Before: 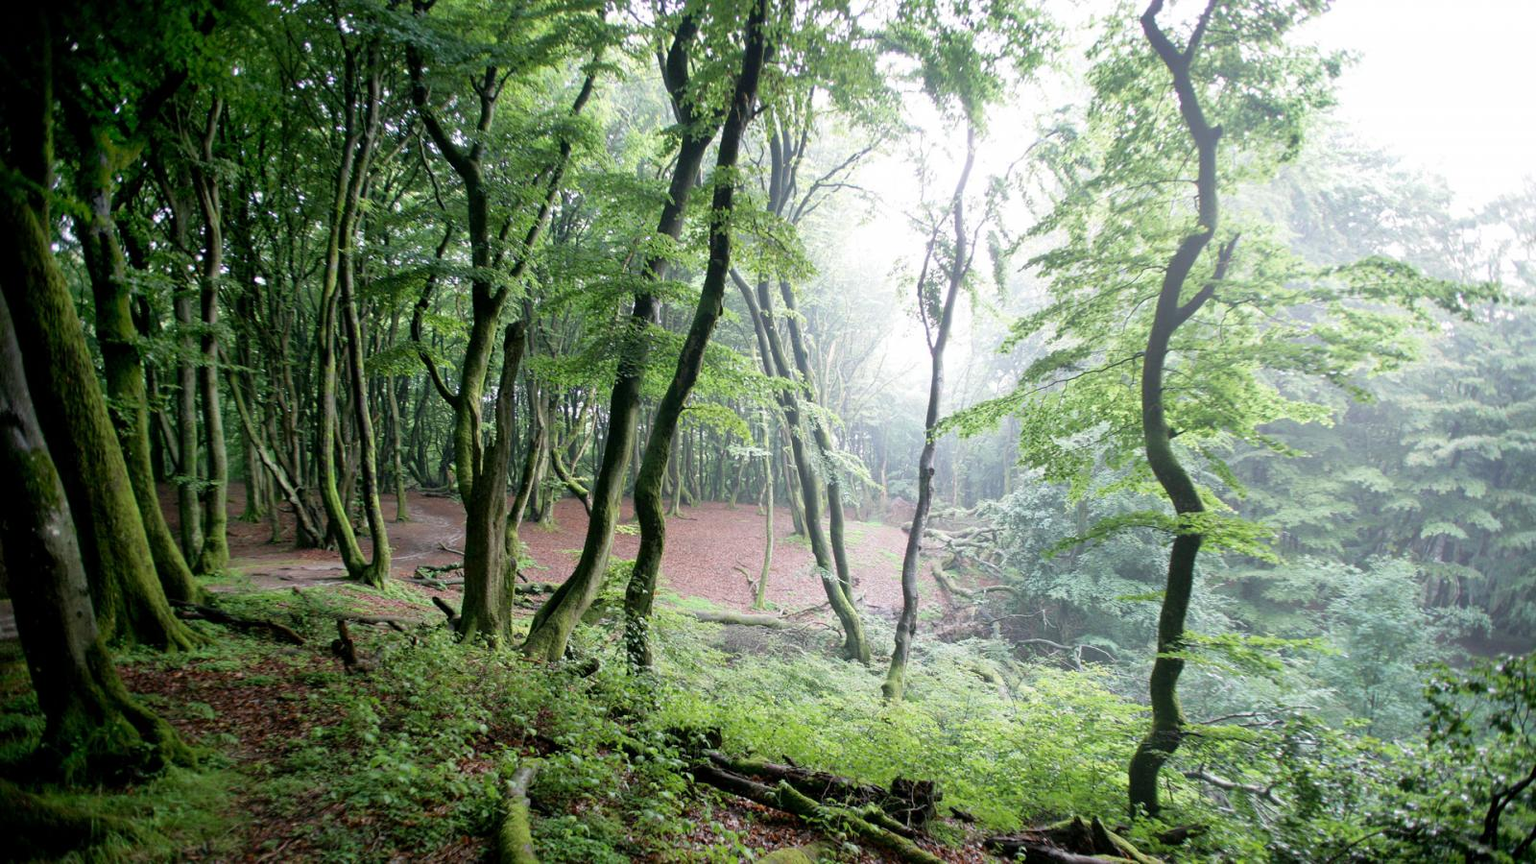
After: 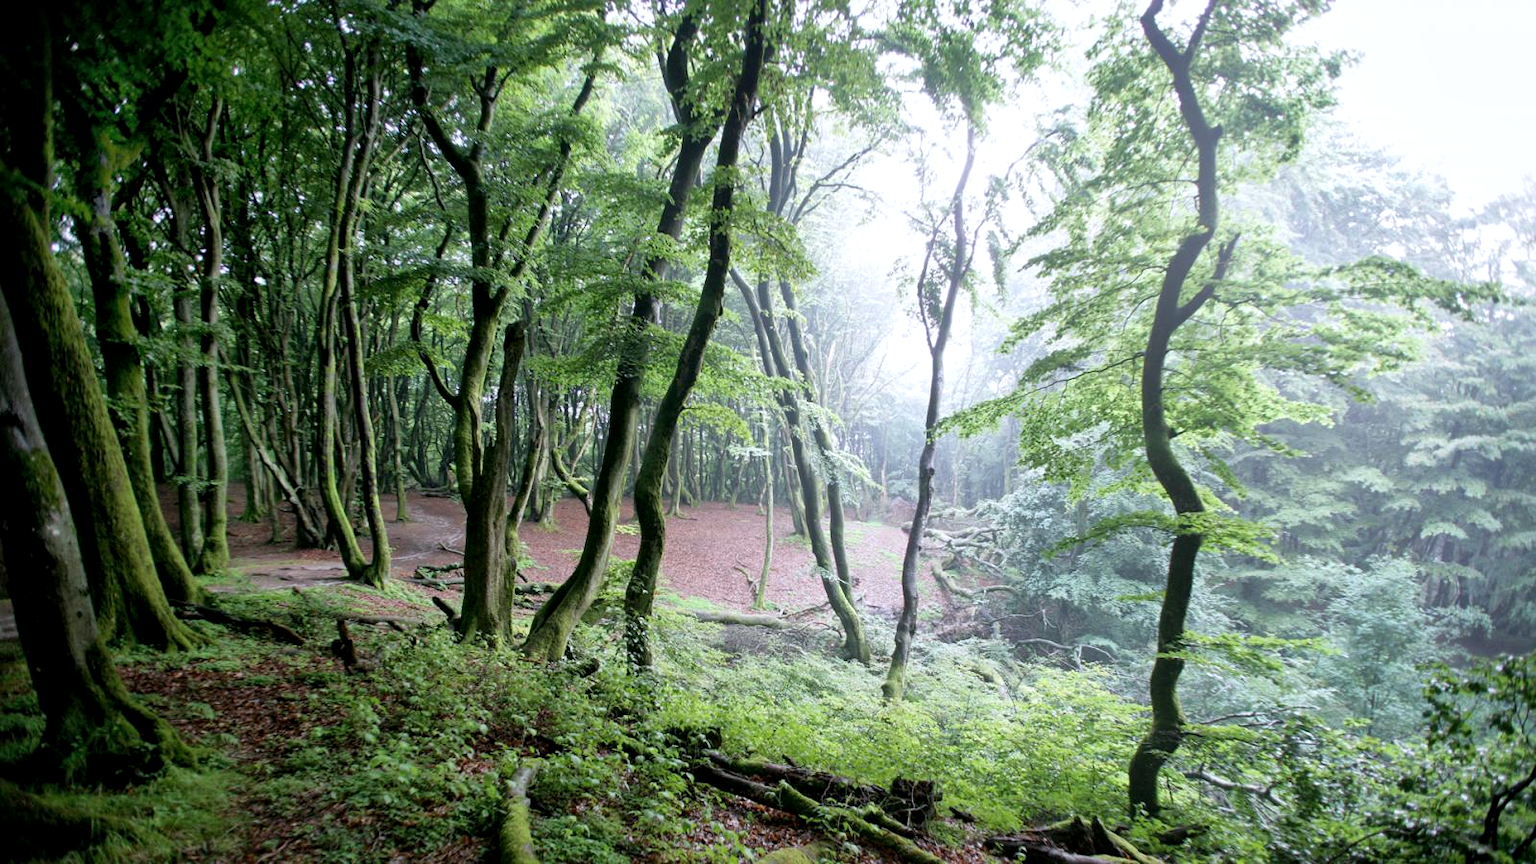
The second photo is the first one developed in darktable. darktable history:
white balance: red 0.984, blue 1.059
local contrast: mode bilateral grid, contrast 20, coarseness 50, detail 132%, midtone range 0.2
